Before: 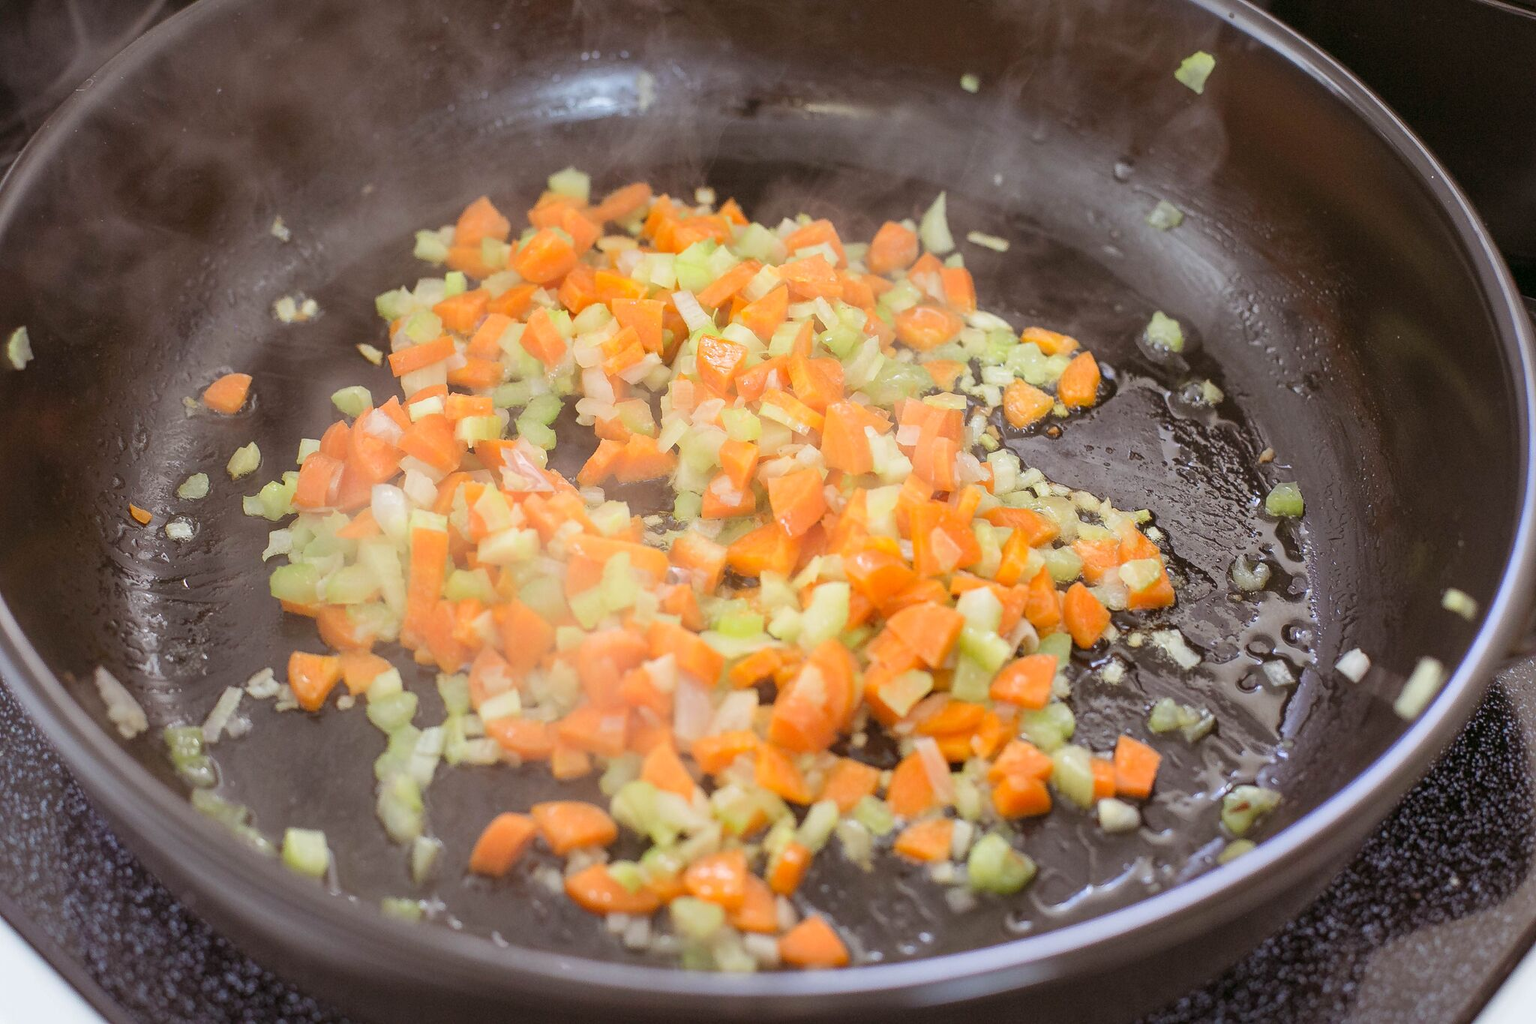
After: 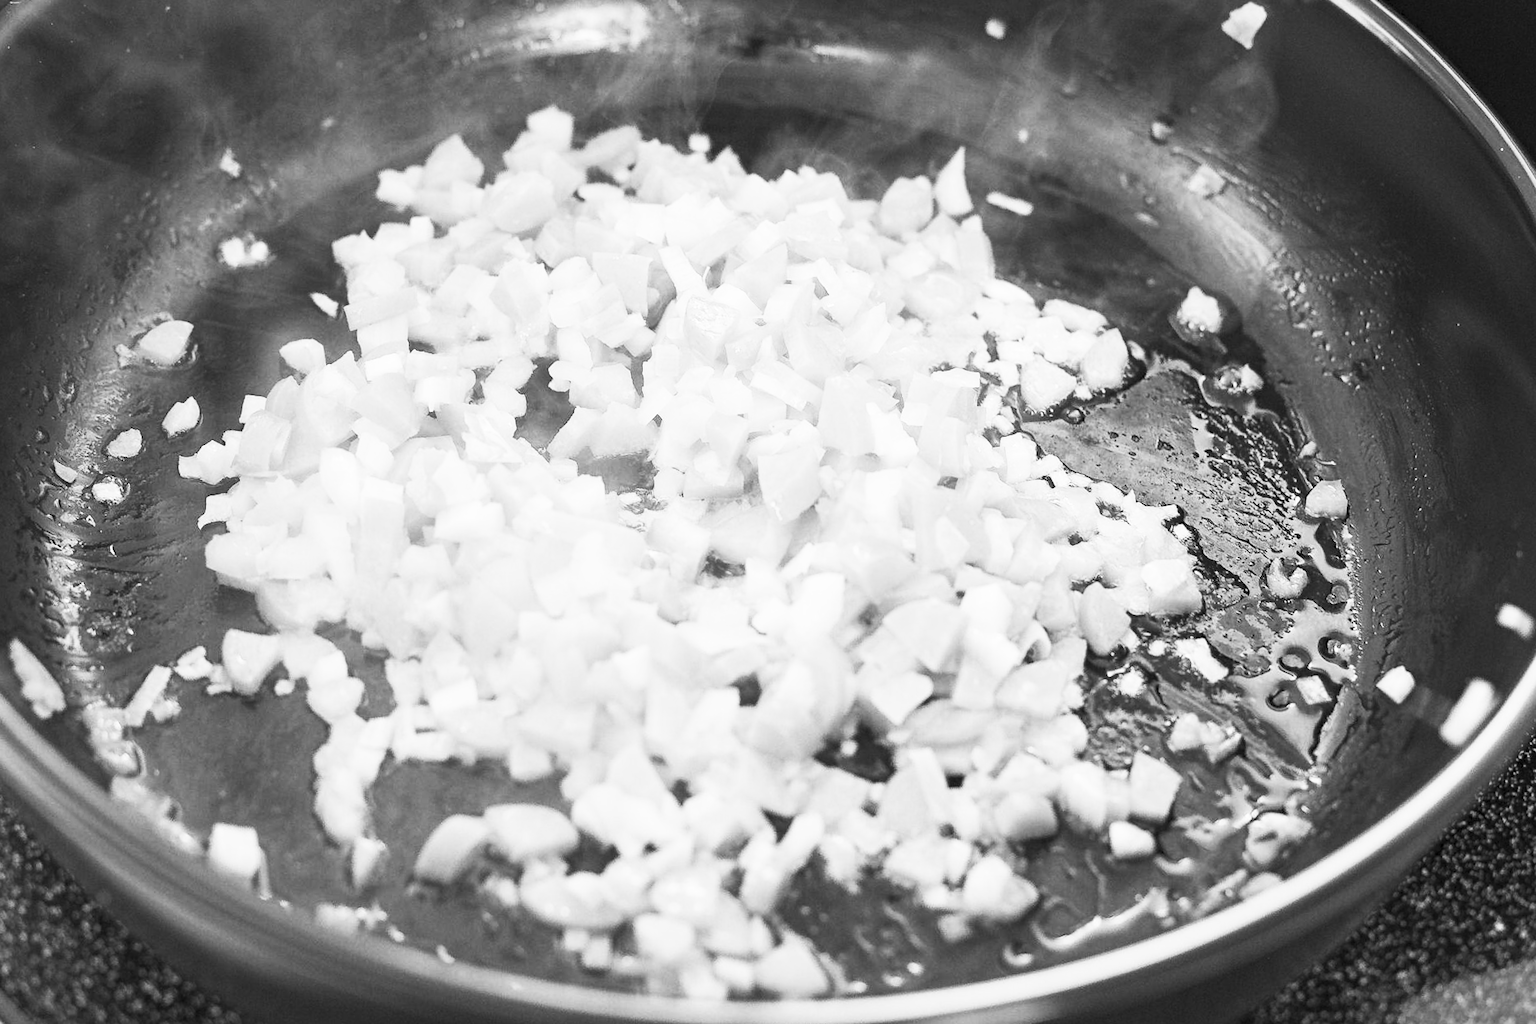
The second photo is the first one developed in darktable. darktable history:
contrast brightness saturation: contrast 0.53, brightness 0.47, saturation -1
crop and rotate: angle -1.96°, left 3.097%, top 4.154%, right 1.586%, bottom 0.529%
exposure: compensate highlight preservation false
haze removal: compatibility mode true, adaptive false
